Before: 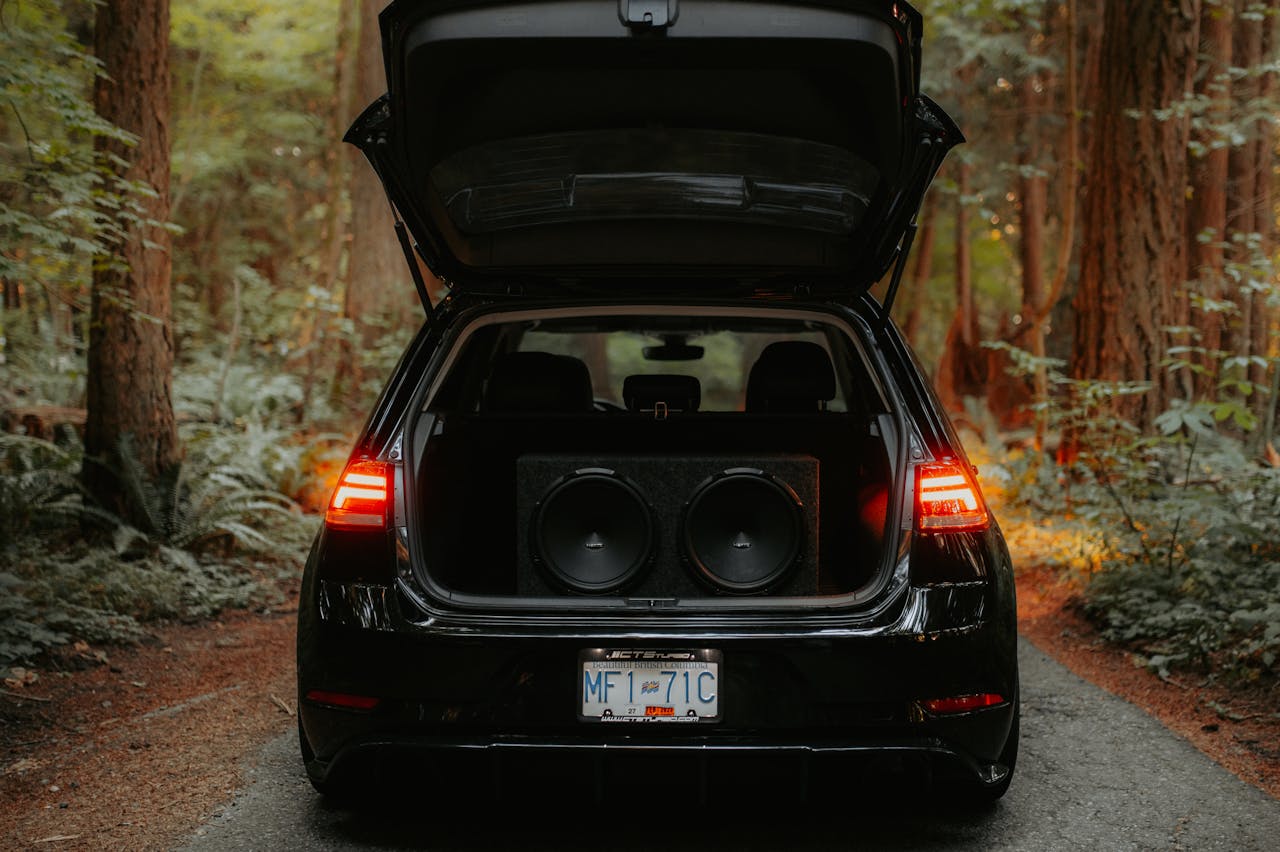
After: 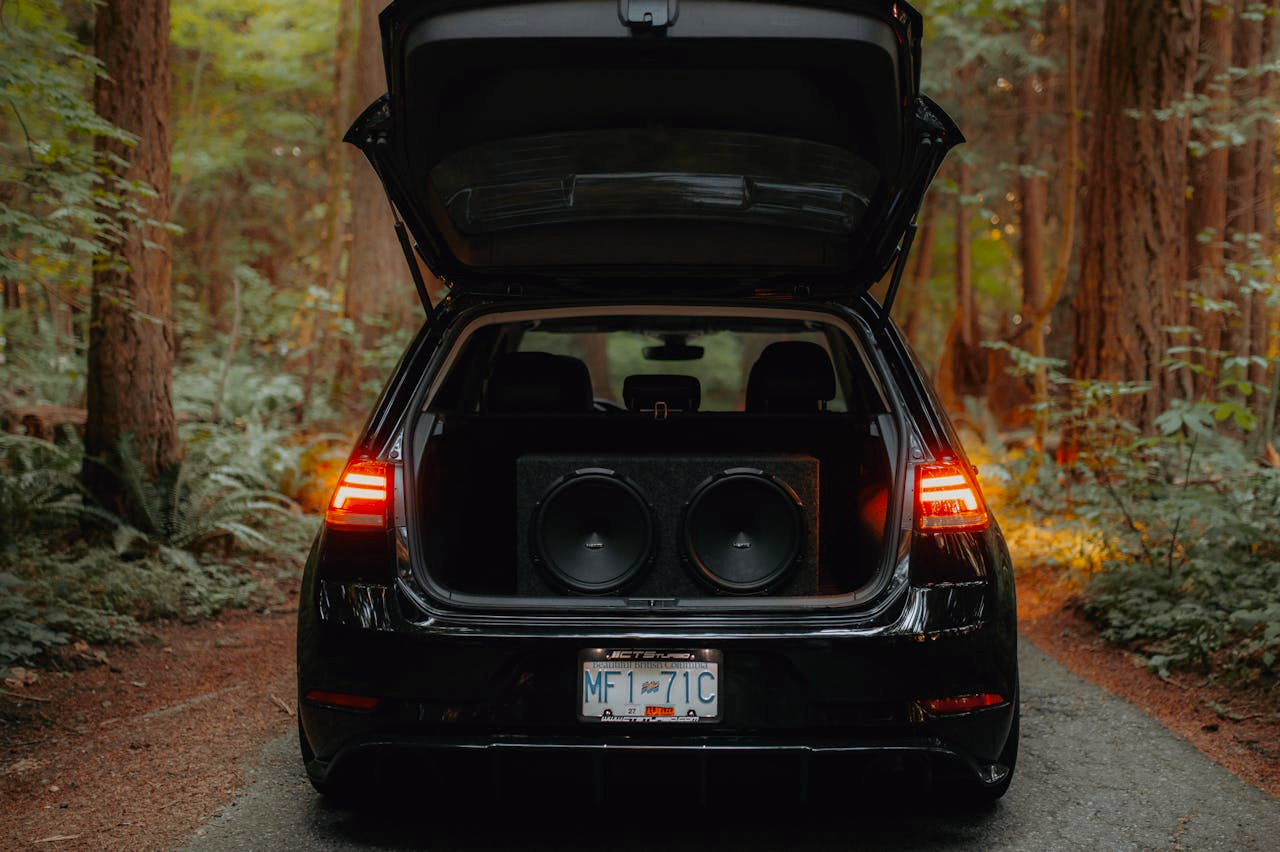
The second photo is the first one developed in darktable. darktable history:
tone curve: curves: ch0 [(0, 0) (0.15, 0.17) (0.452, 0.437) (0.611, 0.588) (0.751, 0.749) (1, 1)]; ch1 [(0, 0) (0.325, 0.327) (0.413, 0.442) (0.475, 0.467) (0.512, 0.522) (0.541, 0.55) (0.617, 0.612) (0.695, 0.697) (1, 1)]; ch2 [(0, 0) (0.386, 0.397) (0.452, 0.459) (0.505, 0.498) (0.536, 0.546) (0.574, 0.571) (0.633, 0.653) (1, 1)], color space Lab, independent channels, preserve colors none
